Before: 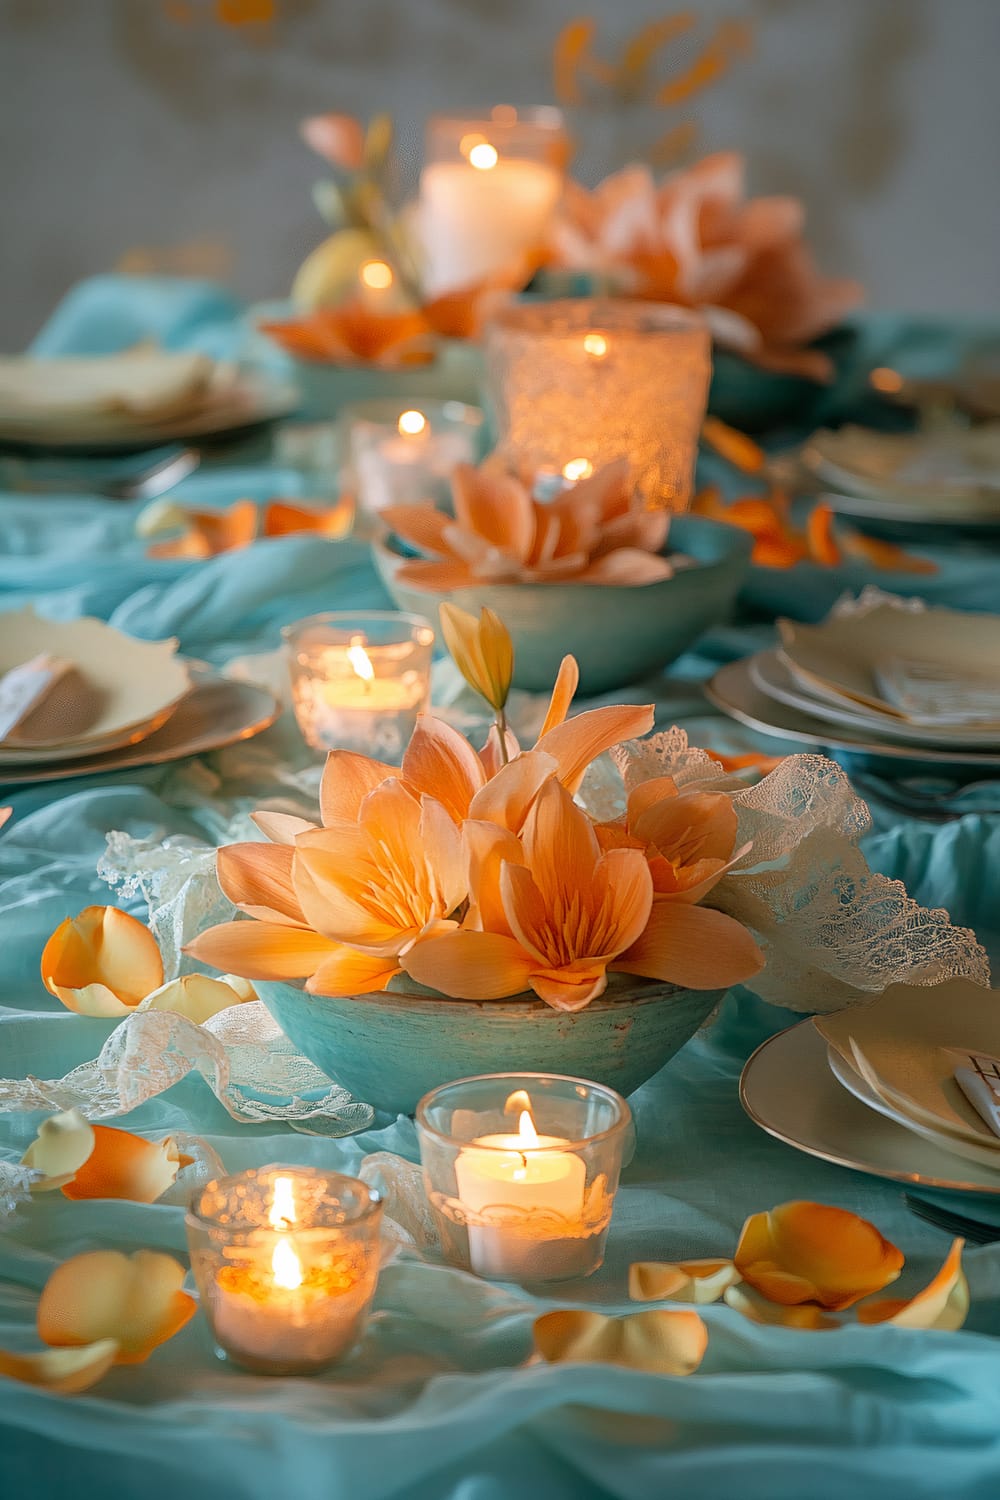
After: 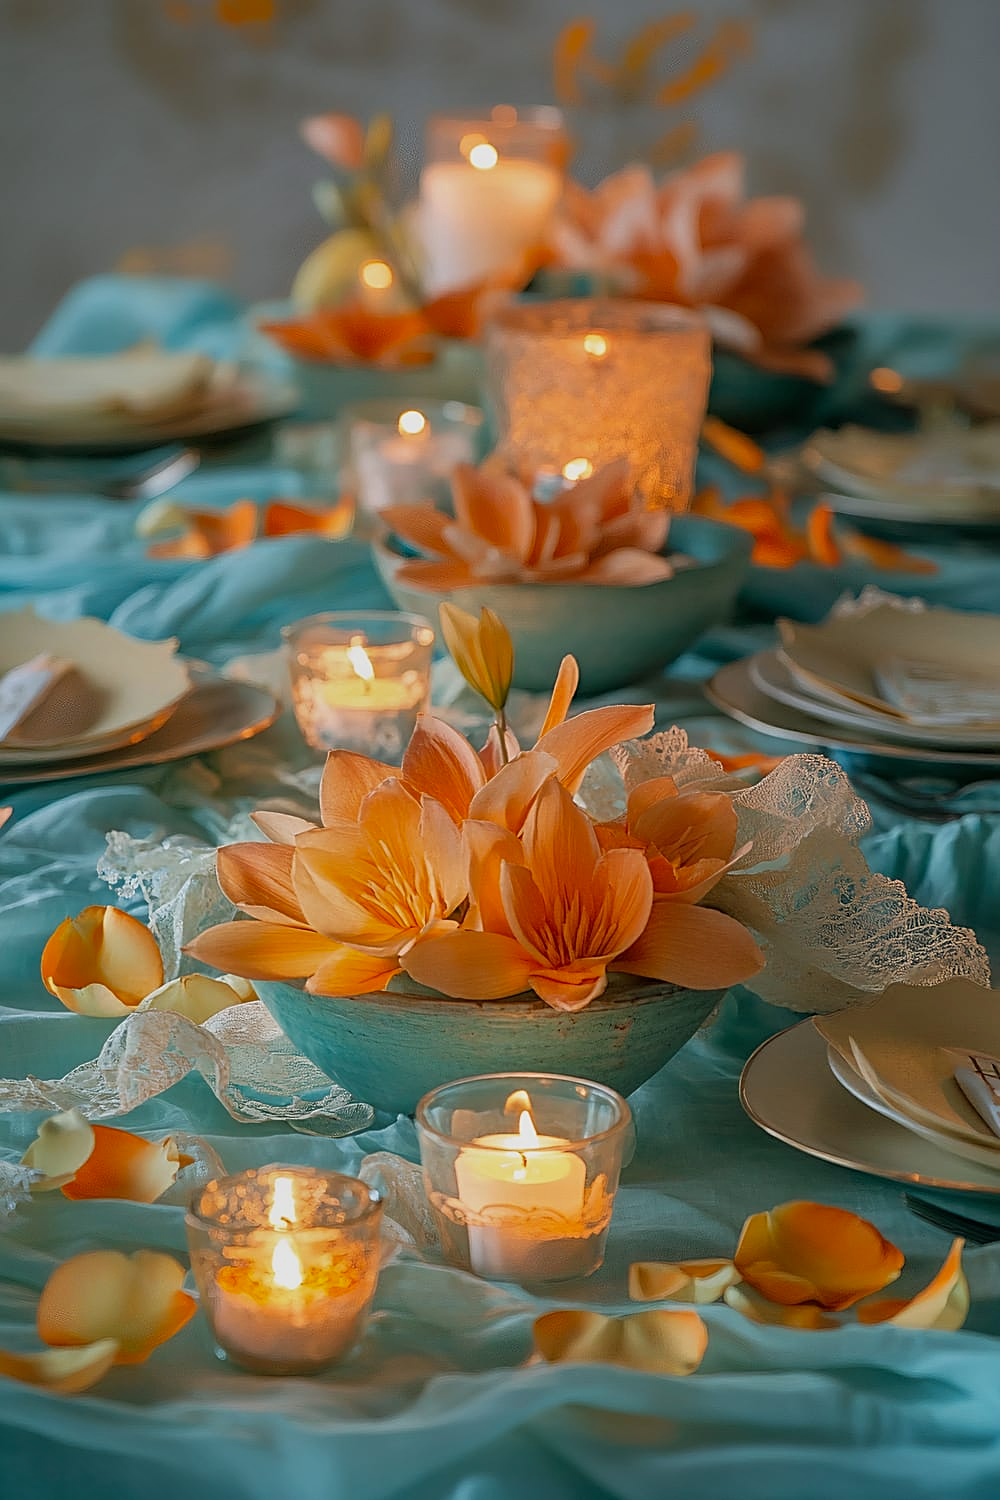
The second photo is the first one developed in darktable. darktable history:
shadows and highlights: shadows 80.73, white point adjustment -9.07, highlights -61.46, soften with gaussian
sharpen: on, module defaults
